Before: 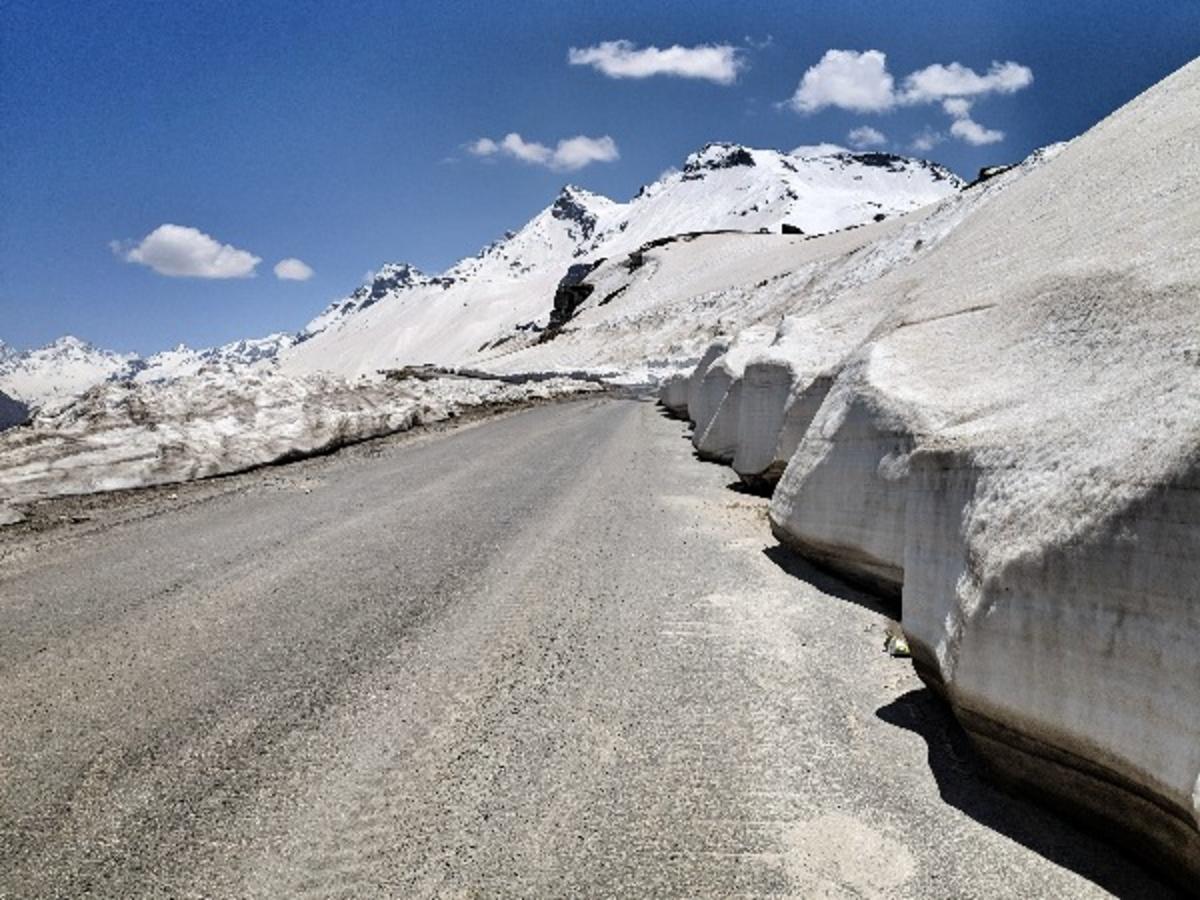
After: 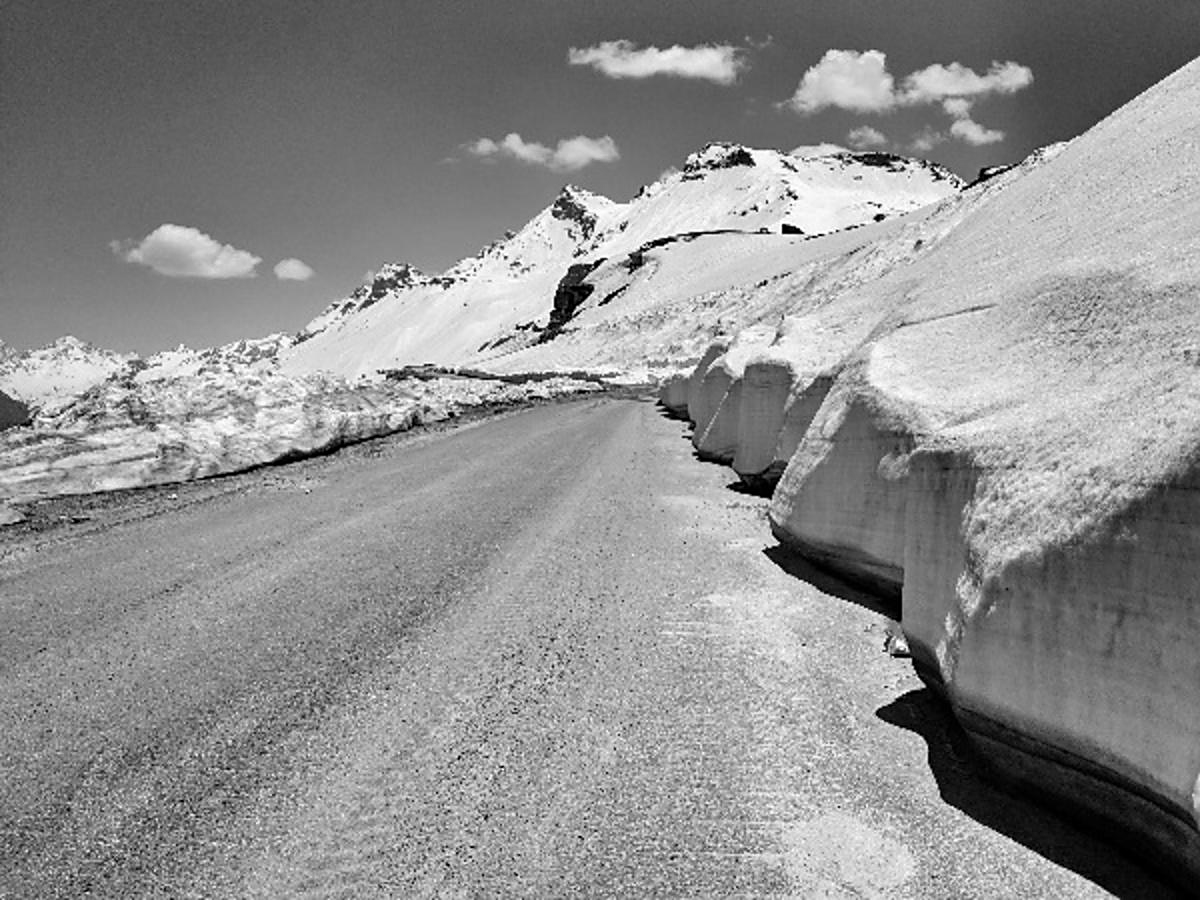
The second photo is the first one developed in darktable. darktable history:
color balance rgb: perceptual saturation grading › global saturation 30%, global vibrance 10%
monochrome: on, module defaults
sharpen: radius 1.864, amount 0.398, threshold 1.271
